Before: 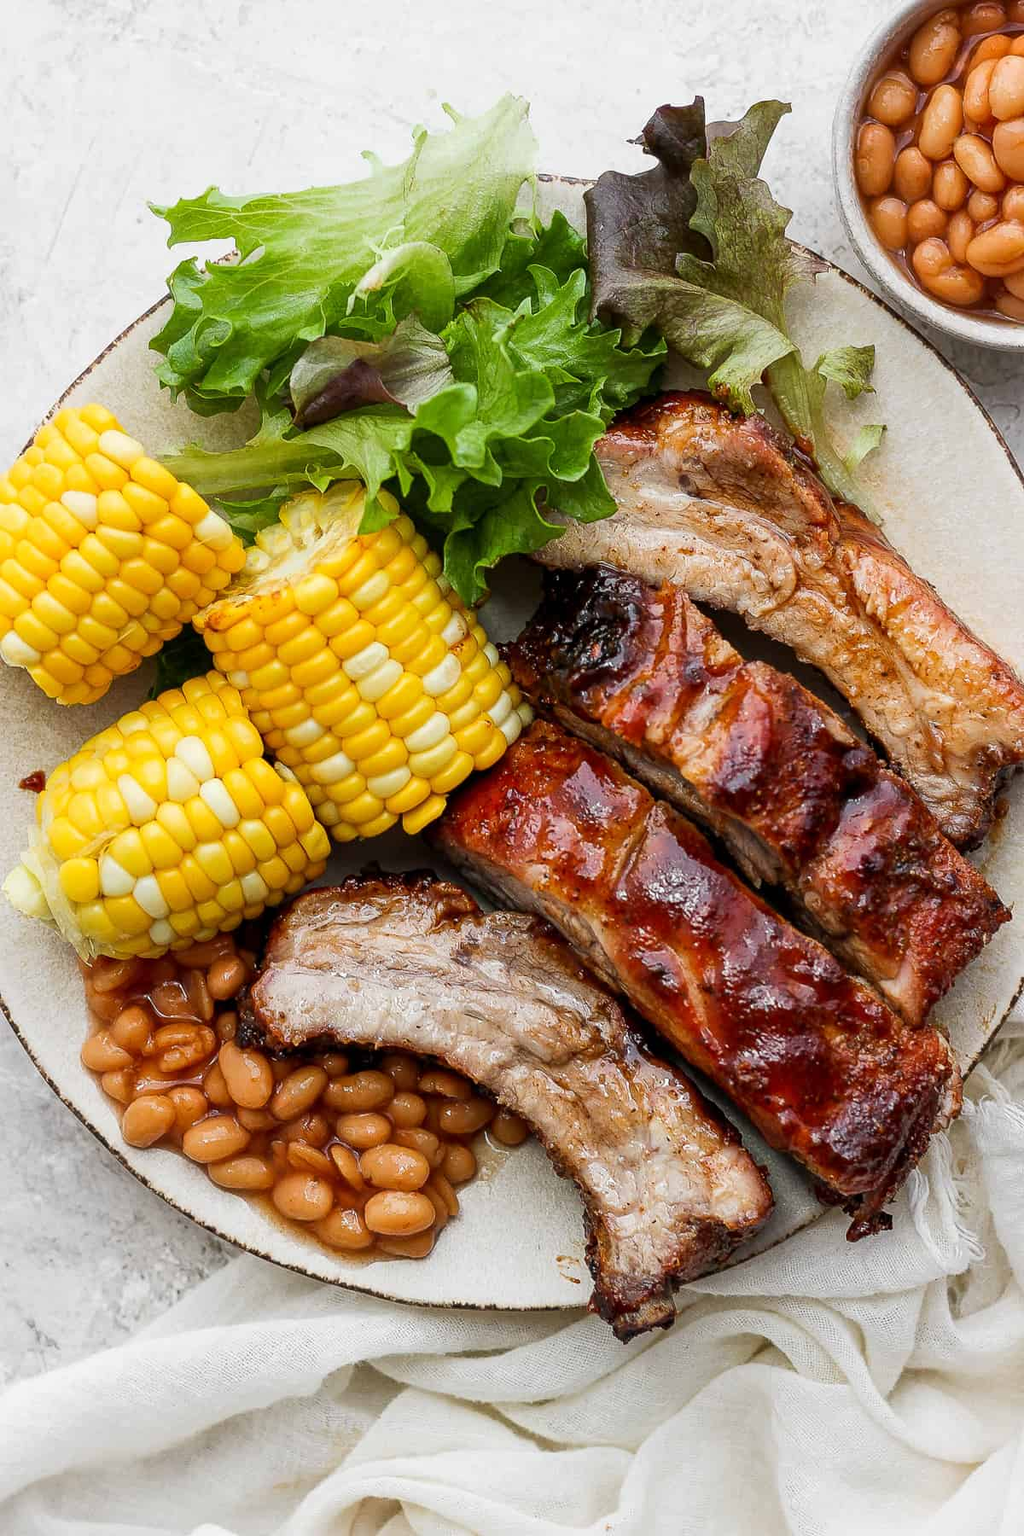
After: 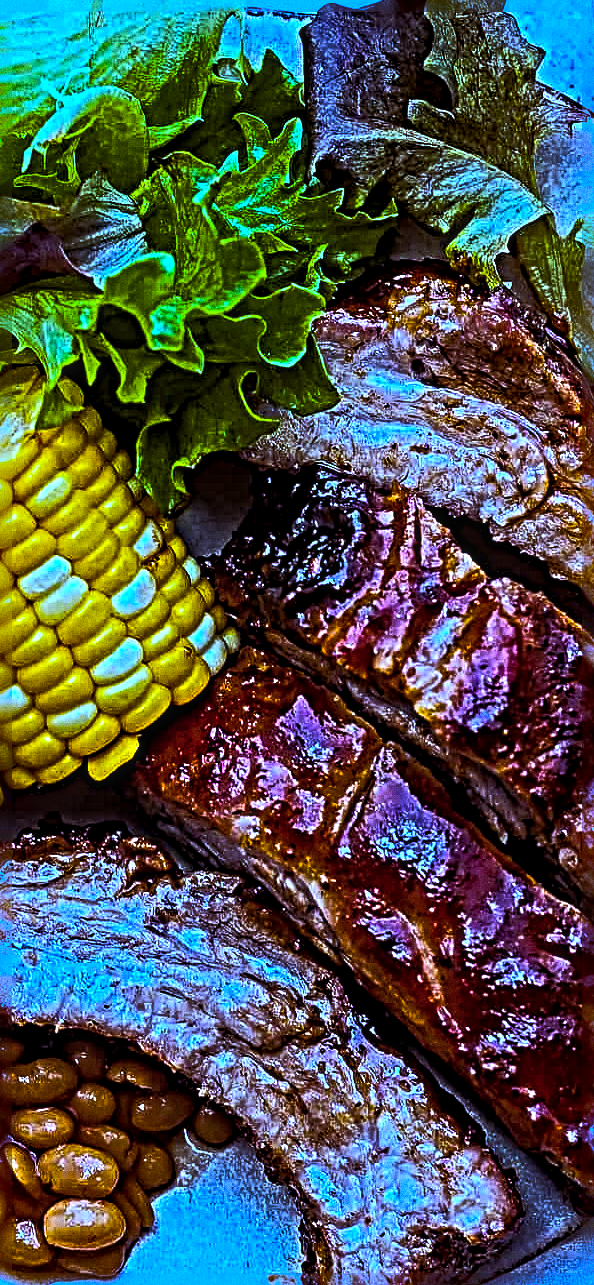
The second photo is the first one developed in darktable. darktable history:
crop: left 32.075%, top 10.976%, right 18.355%, bottom 17.596%
white balance: red 0.766, blue 1.537
color balance rgb: linear chroma grading › global chroma 40.15%, perceptual saturation grading › global saturation 60.58%, perceptual saturation grading › highlights 20.44%, perceptual saturation grading › shadows -50.36%, perceptual brilliance grading › highlights 2.19%, perceptual brilliance grading › mid-tones -50.36%, perceptual brilliance grading › shadows -50.36%
local contrast: detail 130%
rgb levels: mode RGB, independent channels, levels [[0, 0.474, 1], [0, 0.5, 1], [0, 0.5, 1]]
grain: coarseness 8.68 ISO, strength 31.94%
sharpen: radius 6.3, amount 1.8, threshold 0
